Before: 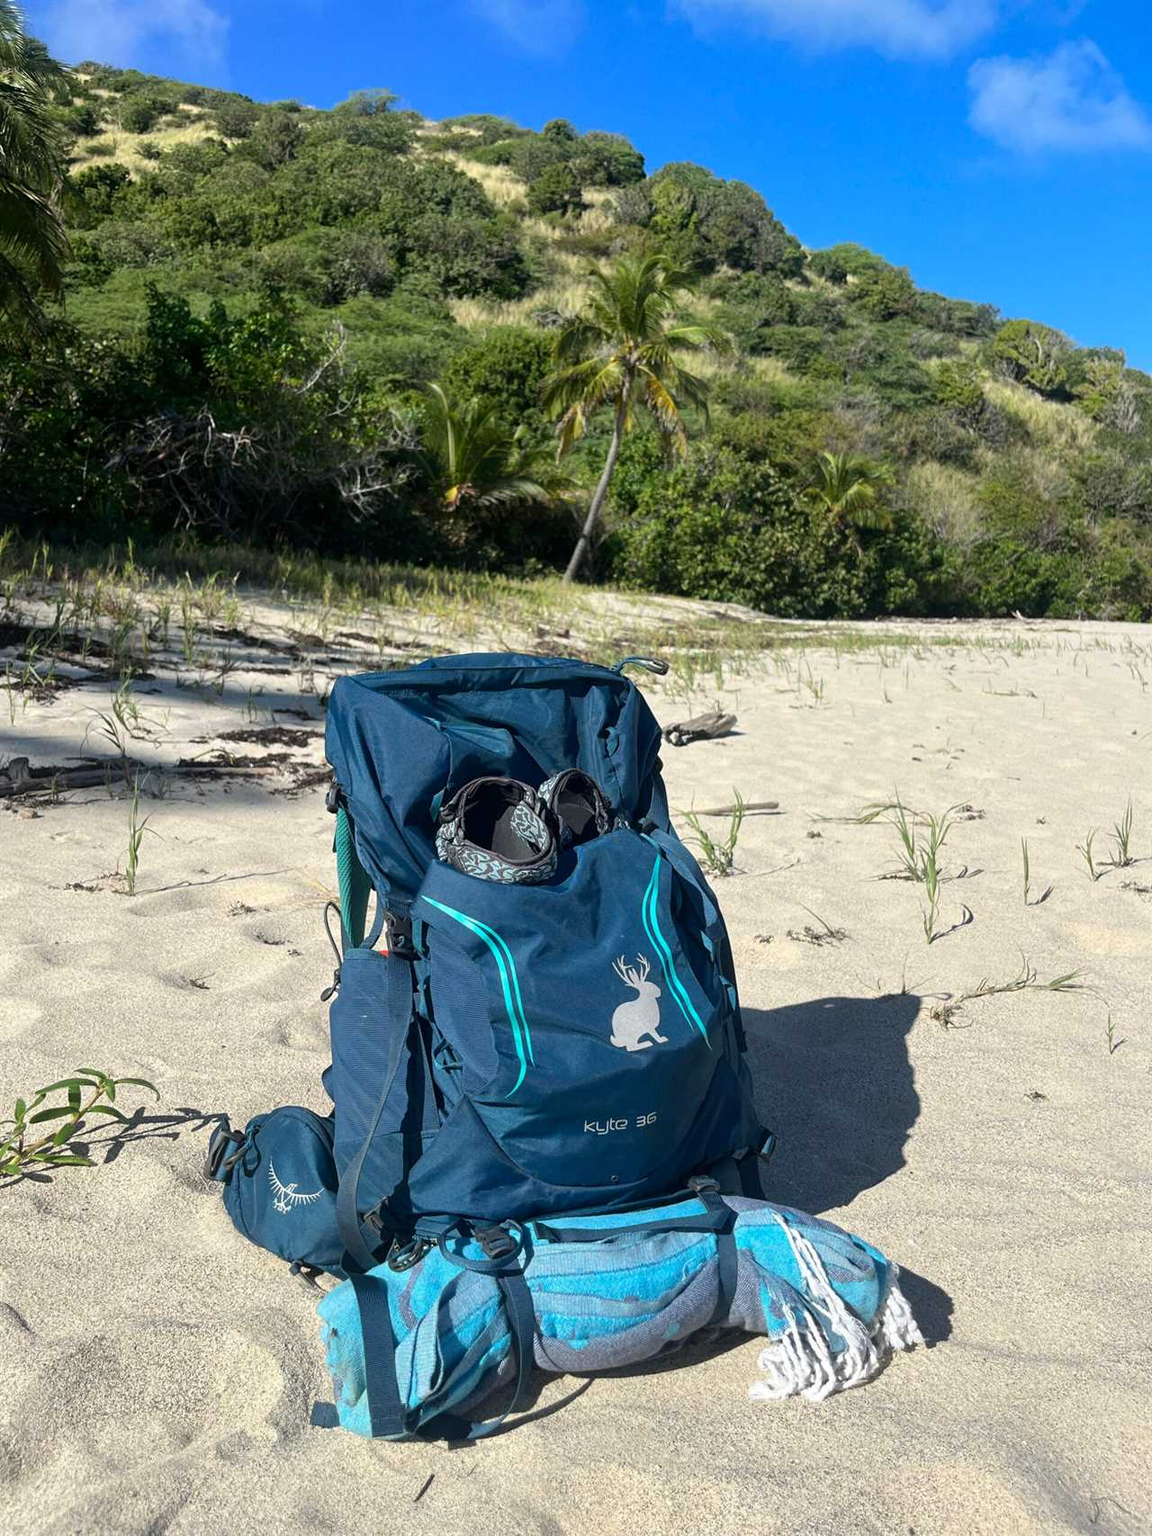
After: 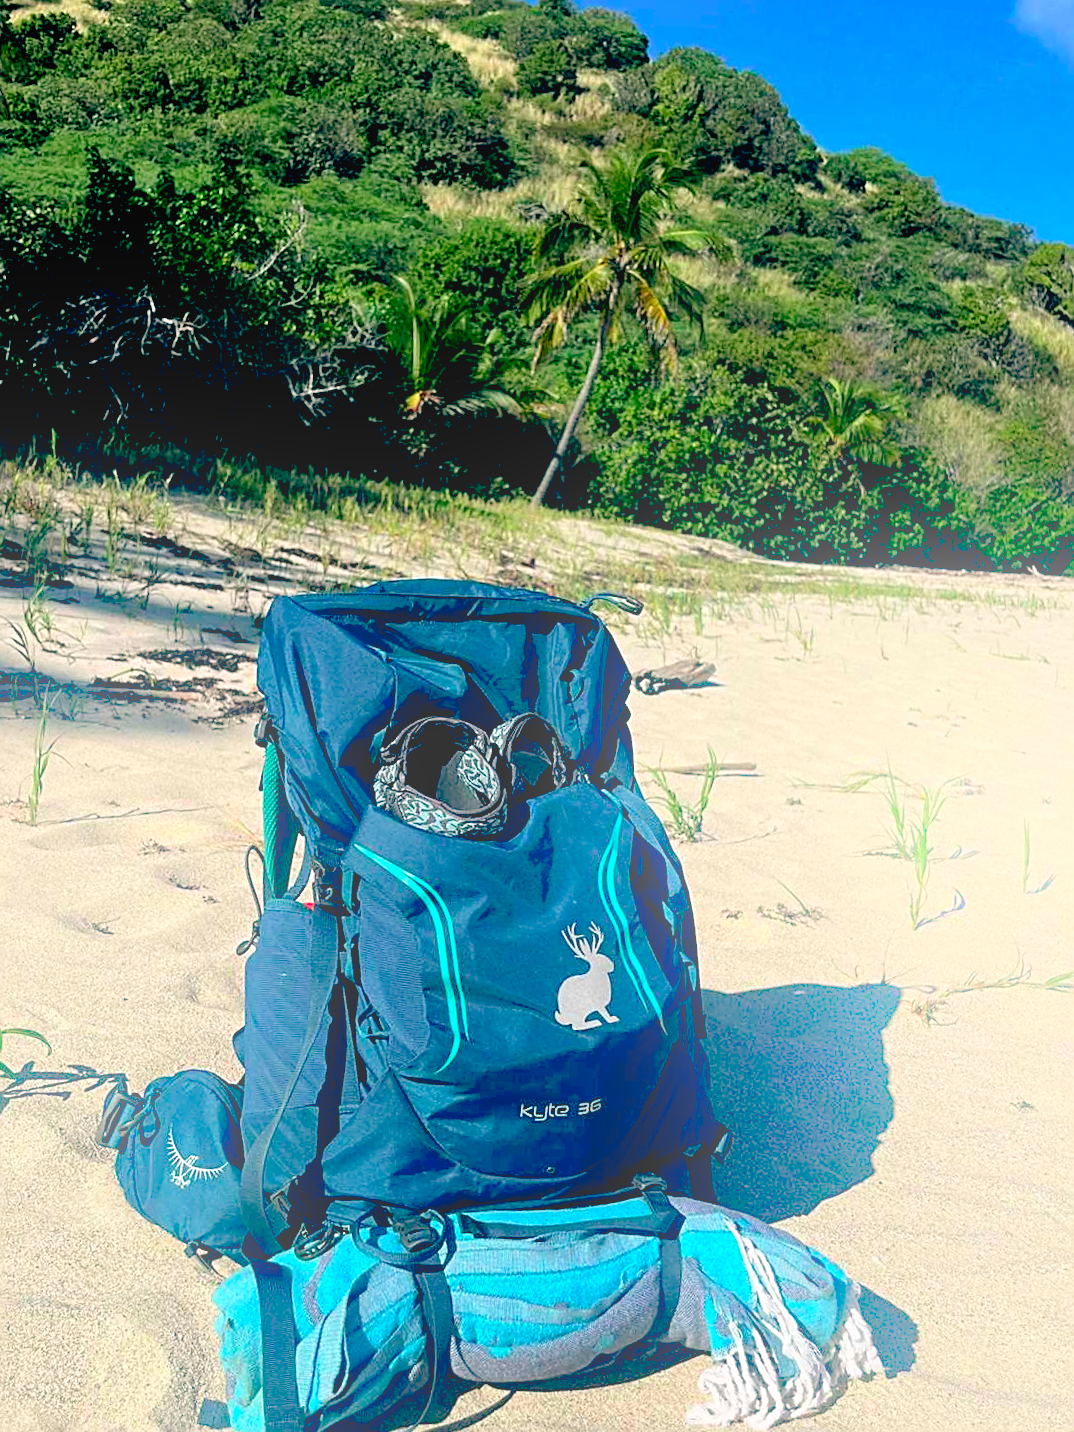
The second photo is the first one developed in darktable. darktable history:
sharpen: amount 0.6
white balance: red 0.986, blue 1.01
crop and rotate: angle -3.27°, left 5.211%, top 5.211%, right 4.607%, bottom 4.607%
shadows and highlights: shadows 37.27, highlights -28.18, soften with gaussian
color contrast: green-magenta contrast 1.73, blue-yellow contrast 1.15
bloom: size 38%, threshold 95%, strength 30%
color balance: lift [0.975, 0.993, 1, 1.015], gamma [1.1, 1, 1, 0.945], gain [1, 1.04, 1, 0.95]
